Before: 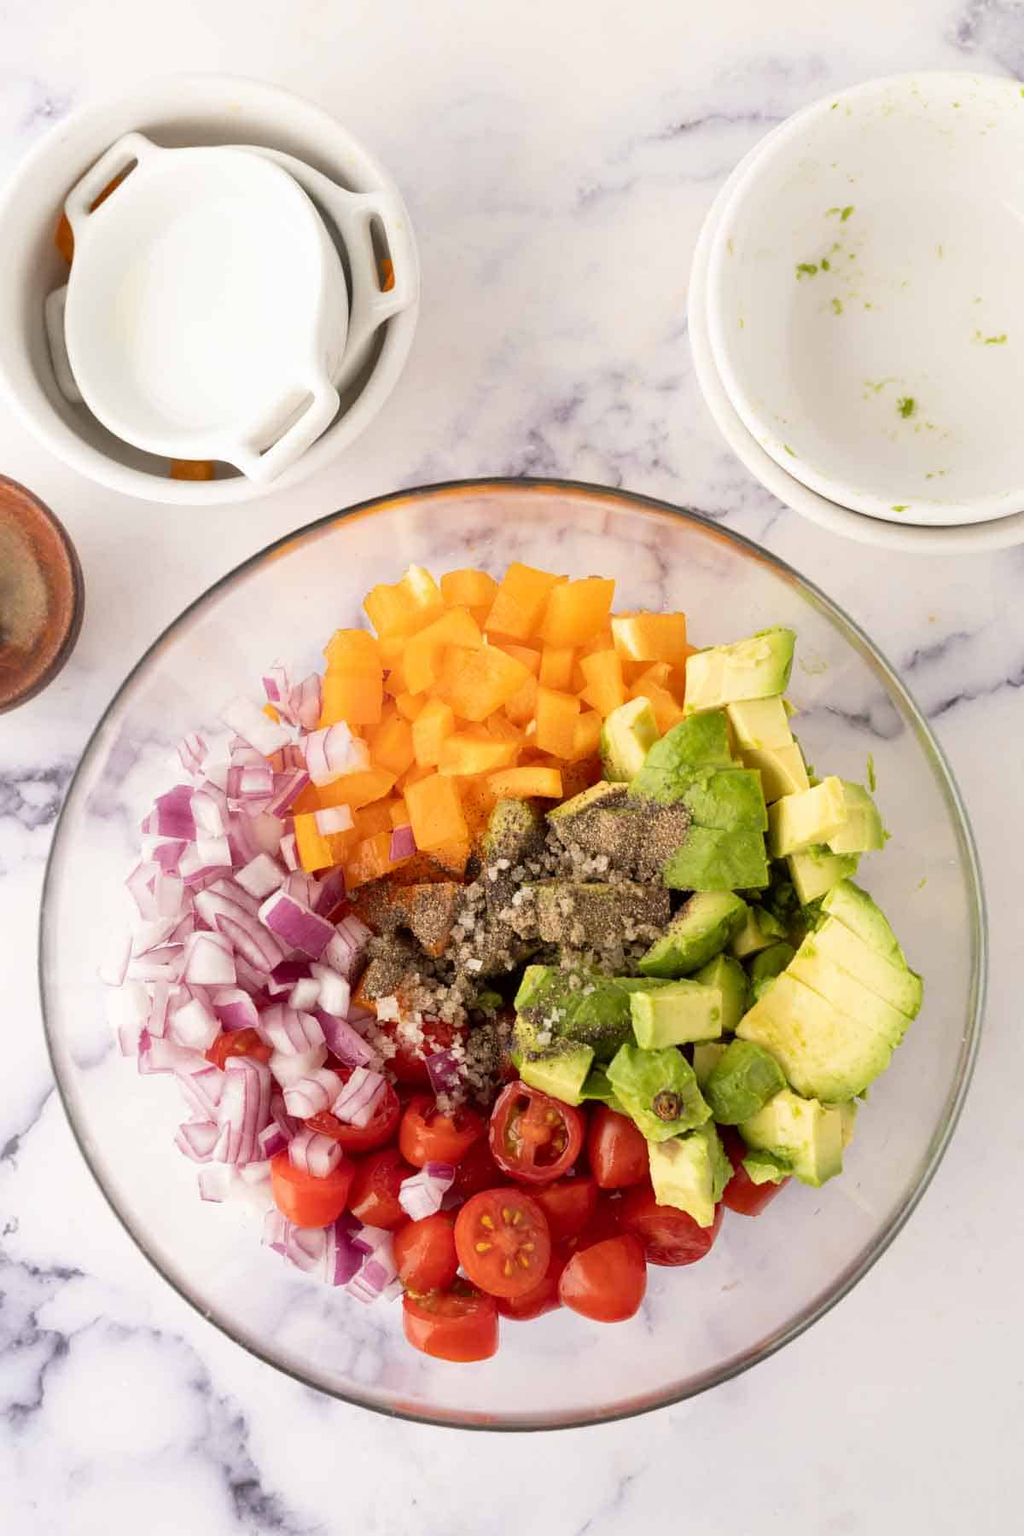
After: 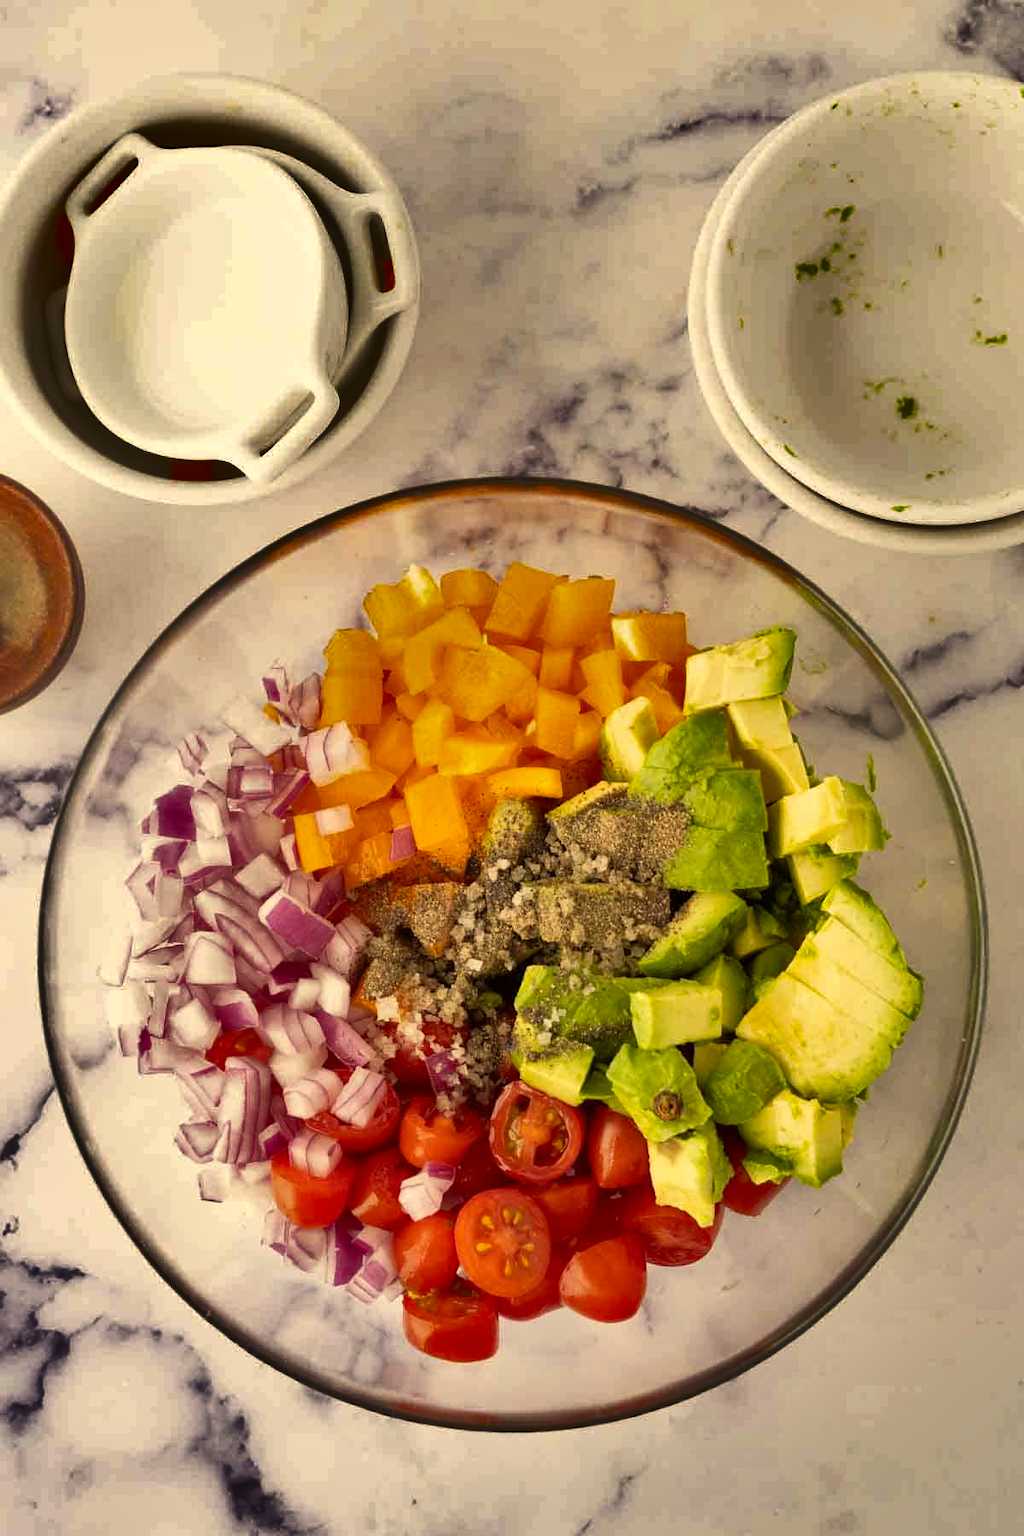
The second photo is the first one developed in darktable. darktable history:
color correction: highlights a* 2.4, highlights b* 23.27
shadows and highlights: shadows 24.45, highlights -76.75, highlights color adjustment 49.29%, soften with gaussian
